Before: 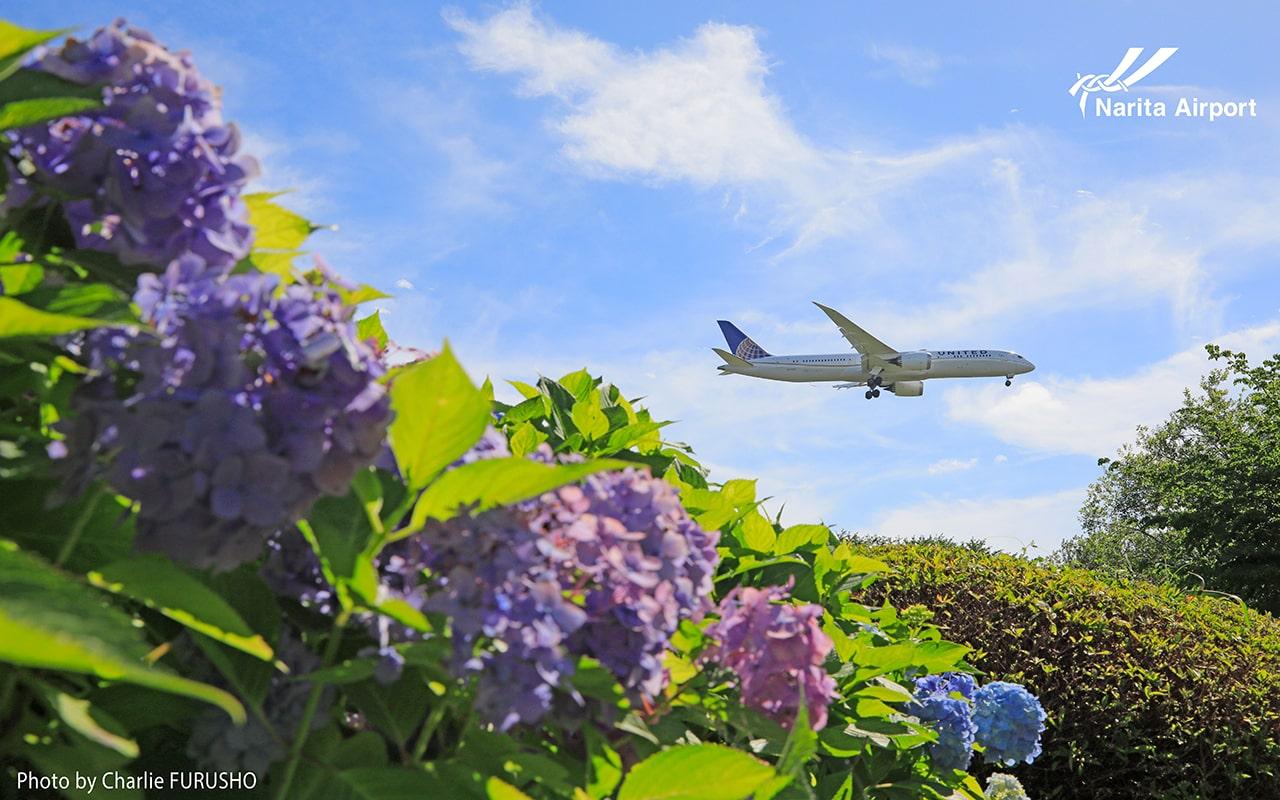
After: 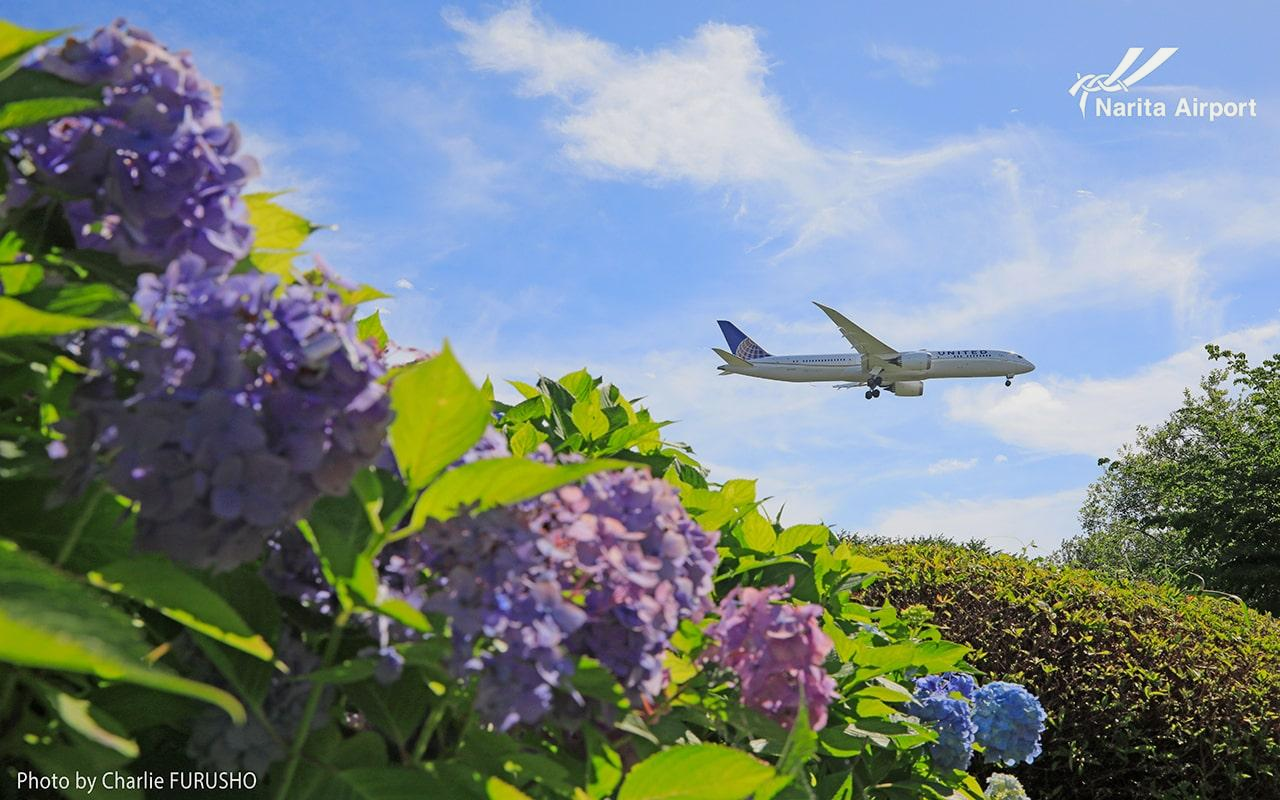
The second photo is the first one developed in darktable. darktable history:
exposure: exposure -0.17 EV, compensate highlight preservation false
